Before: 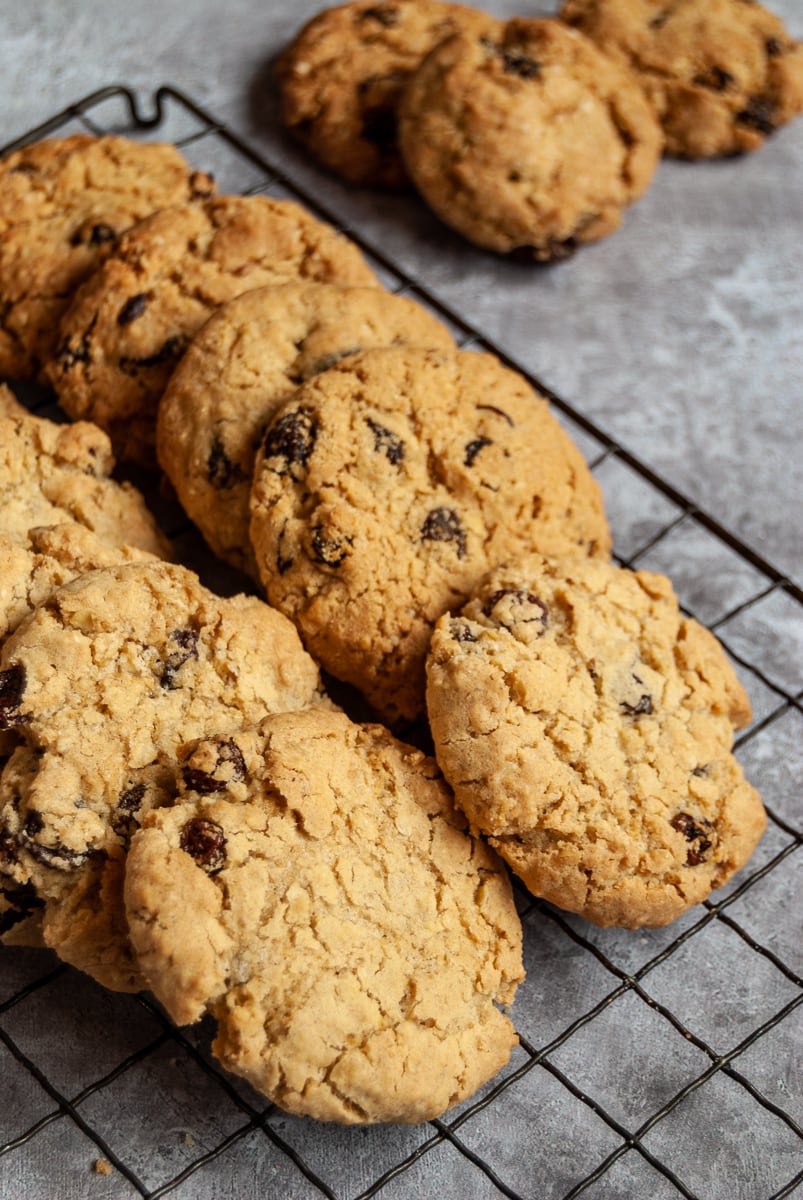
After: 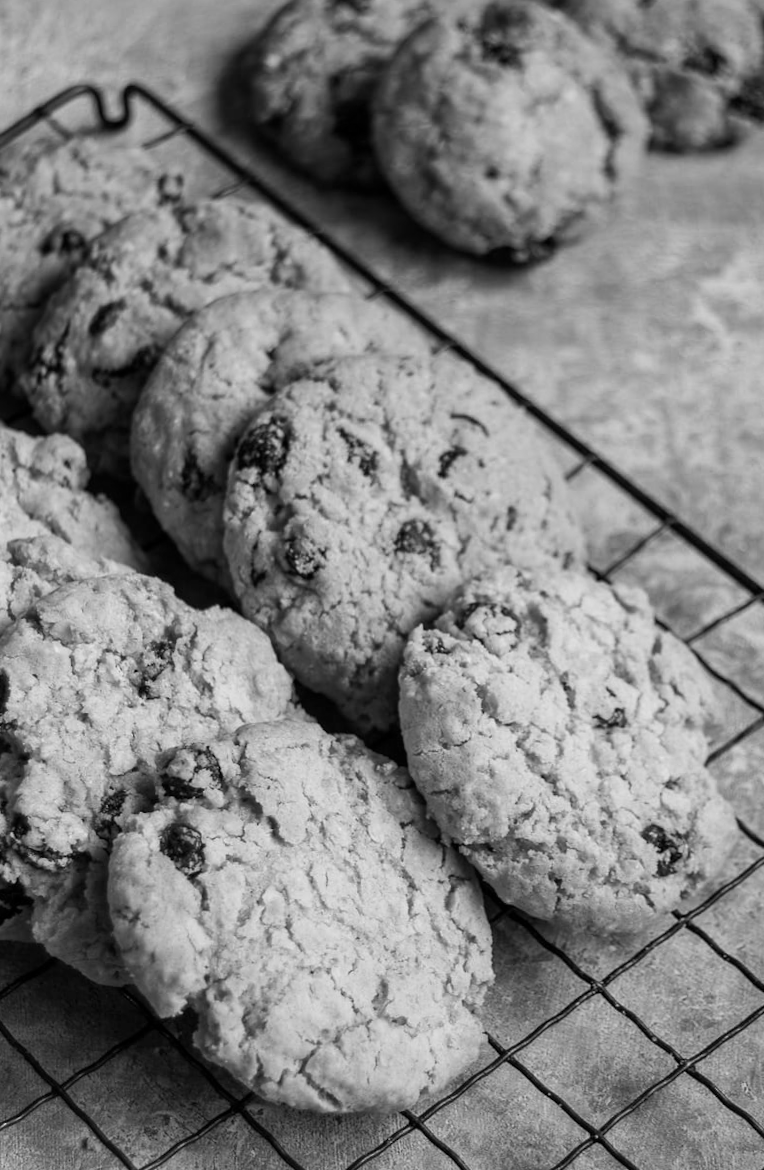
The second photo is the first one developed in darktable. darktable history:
monochrome: on, module defaults
velvia: strength 15%
rotate and perspective: rotation 0.074°, lens shift (vertical) 0.096, lens shift (horizontal) -0.041, crop left 0.043, crop right 0.952, crop top 0.024, crop bottom 0.979
